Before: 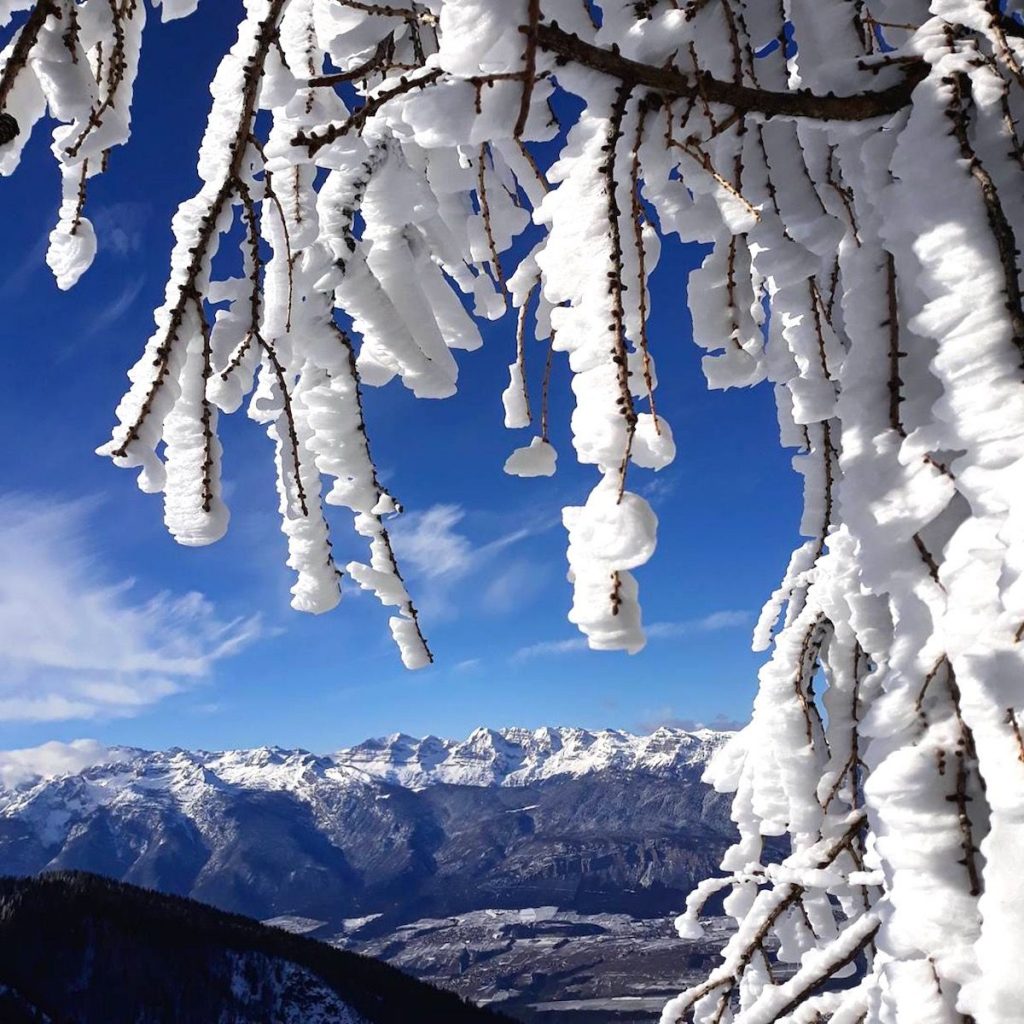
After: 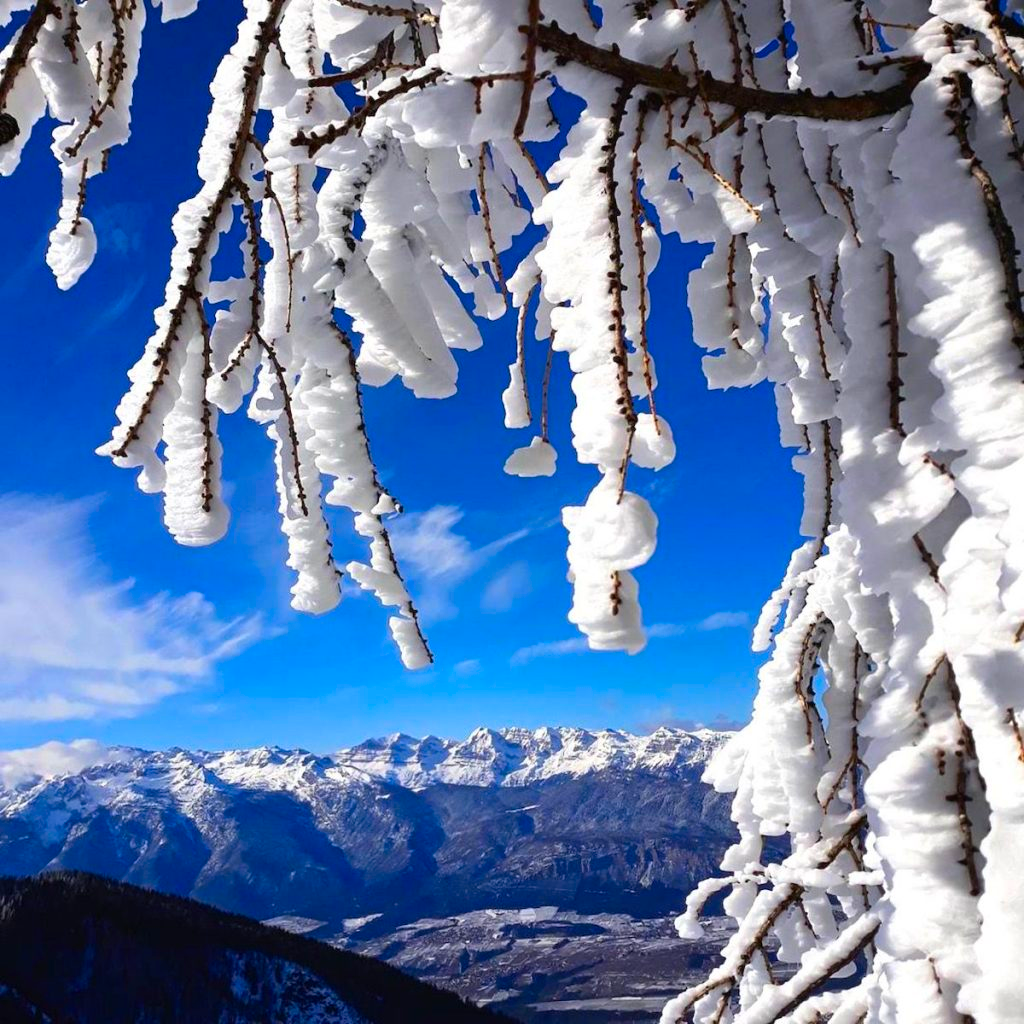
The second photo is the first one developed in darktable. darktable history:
contrast brightness saturation: saturation 0.494
